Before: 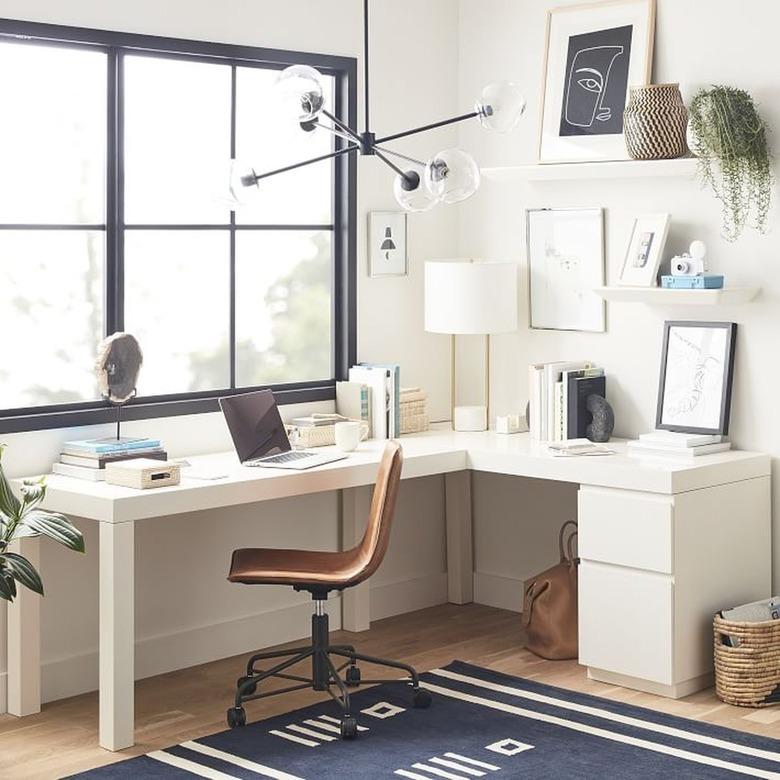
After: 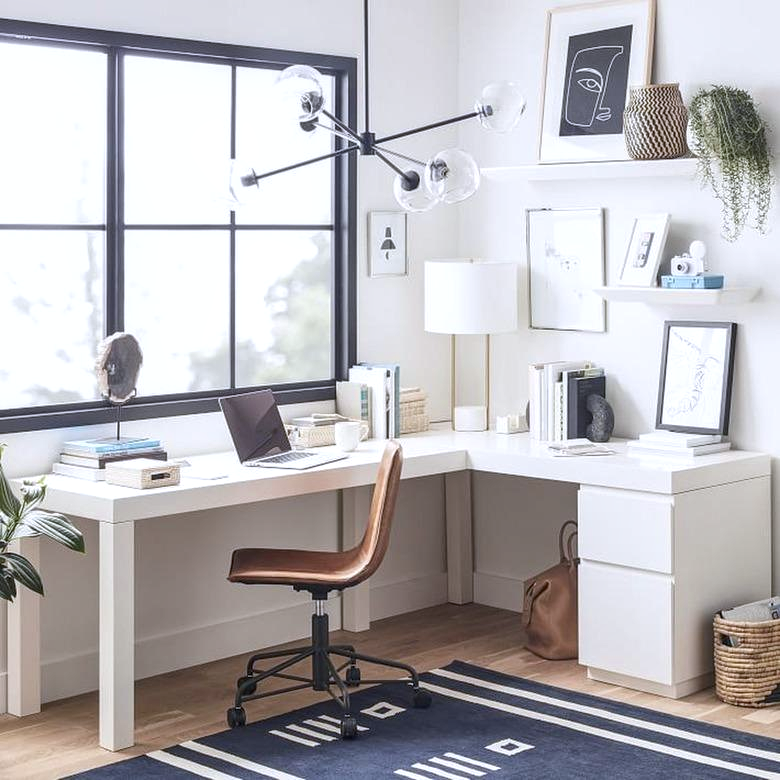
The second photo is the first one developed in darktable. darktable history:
color calibration: illuminant as shot in camera, x 0.358, y 0.373, temperature 4628.91 K
local contrast: detail 130%
